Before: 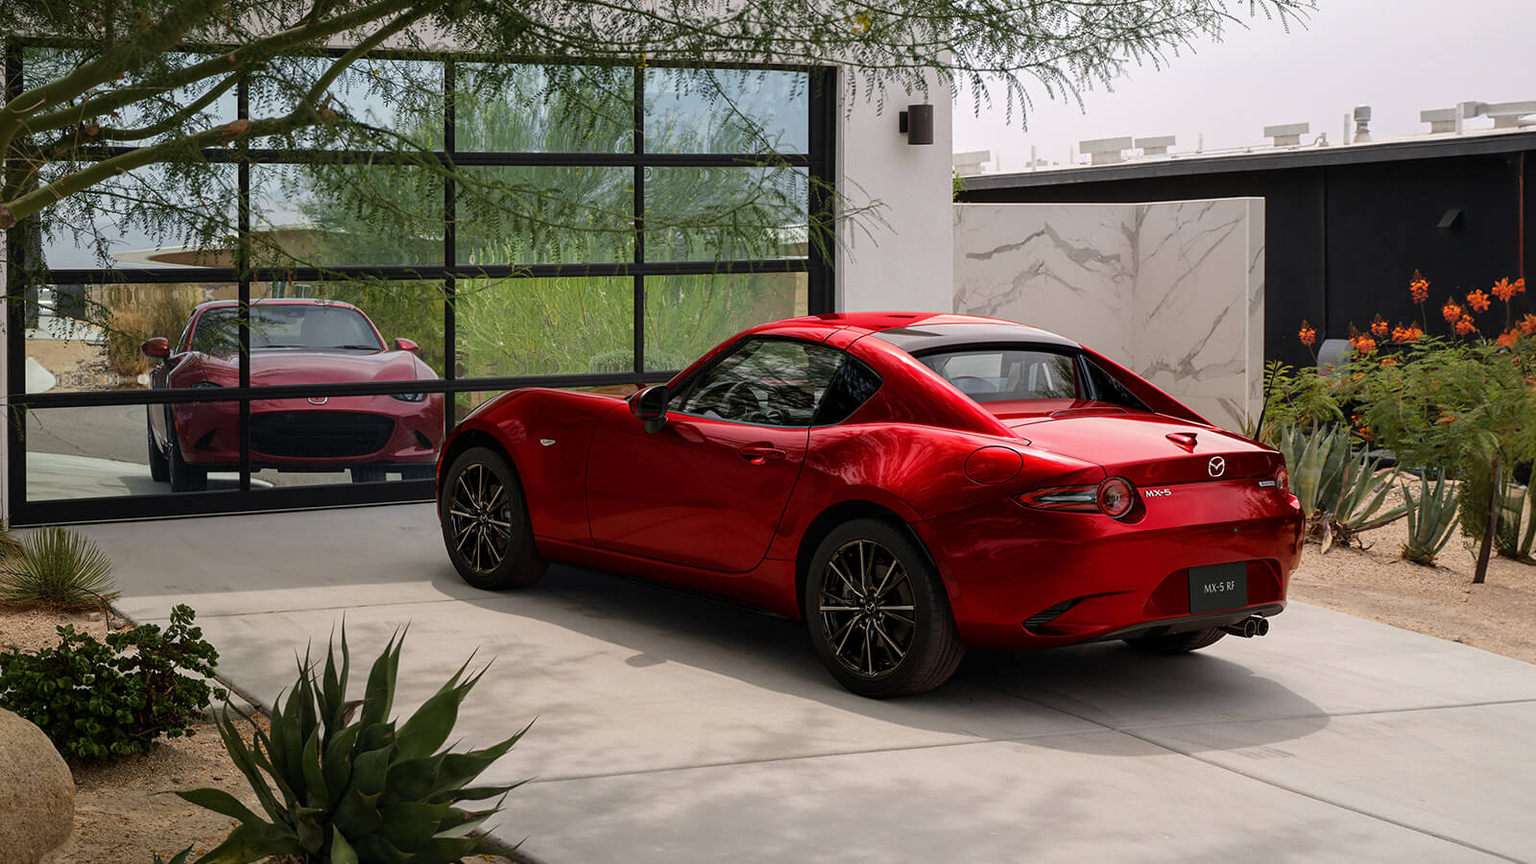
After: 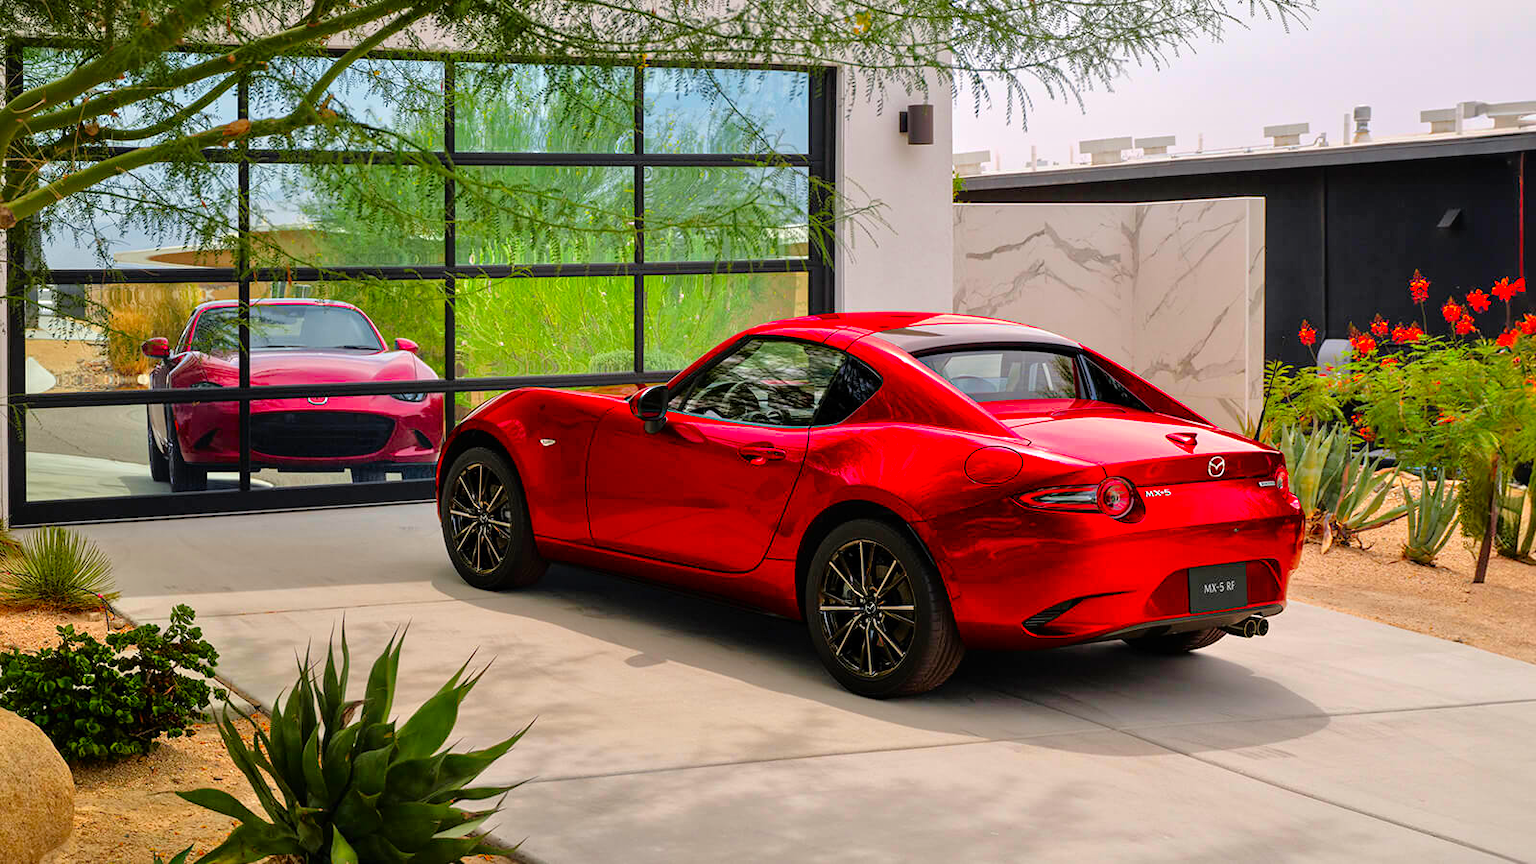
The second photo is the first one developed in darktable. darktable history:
tone equalizer: -7 EV 0.15 EV, -6 EV 0.6 EV, -5 EV 1.15 EV, -4 EV 1.33 EV, -3 EV 1.15 EV, -2 EV 0.6 EV, -1 EV 0.15 EV, mask exposure compensation -0.5 EV
color correction: saturation 1.8
